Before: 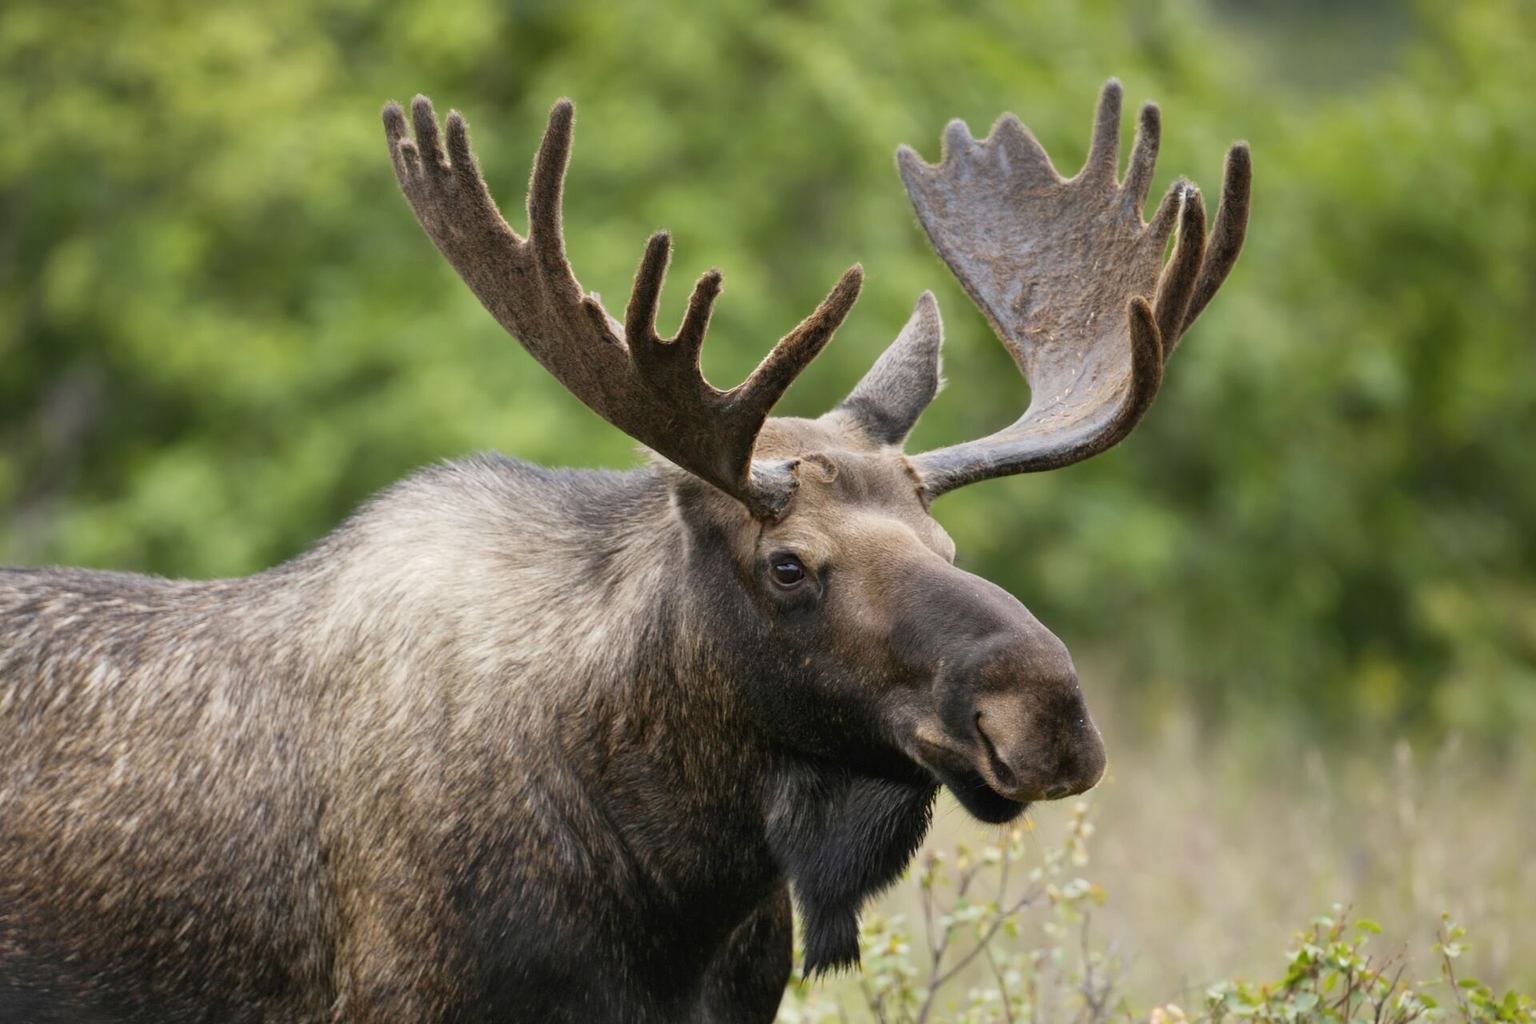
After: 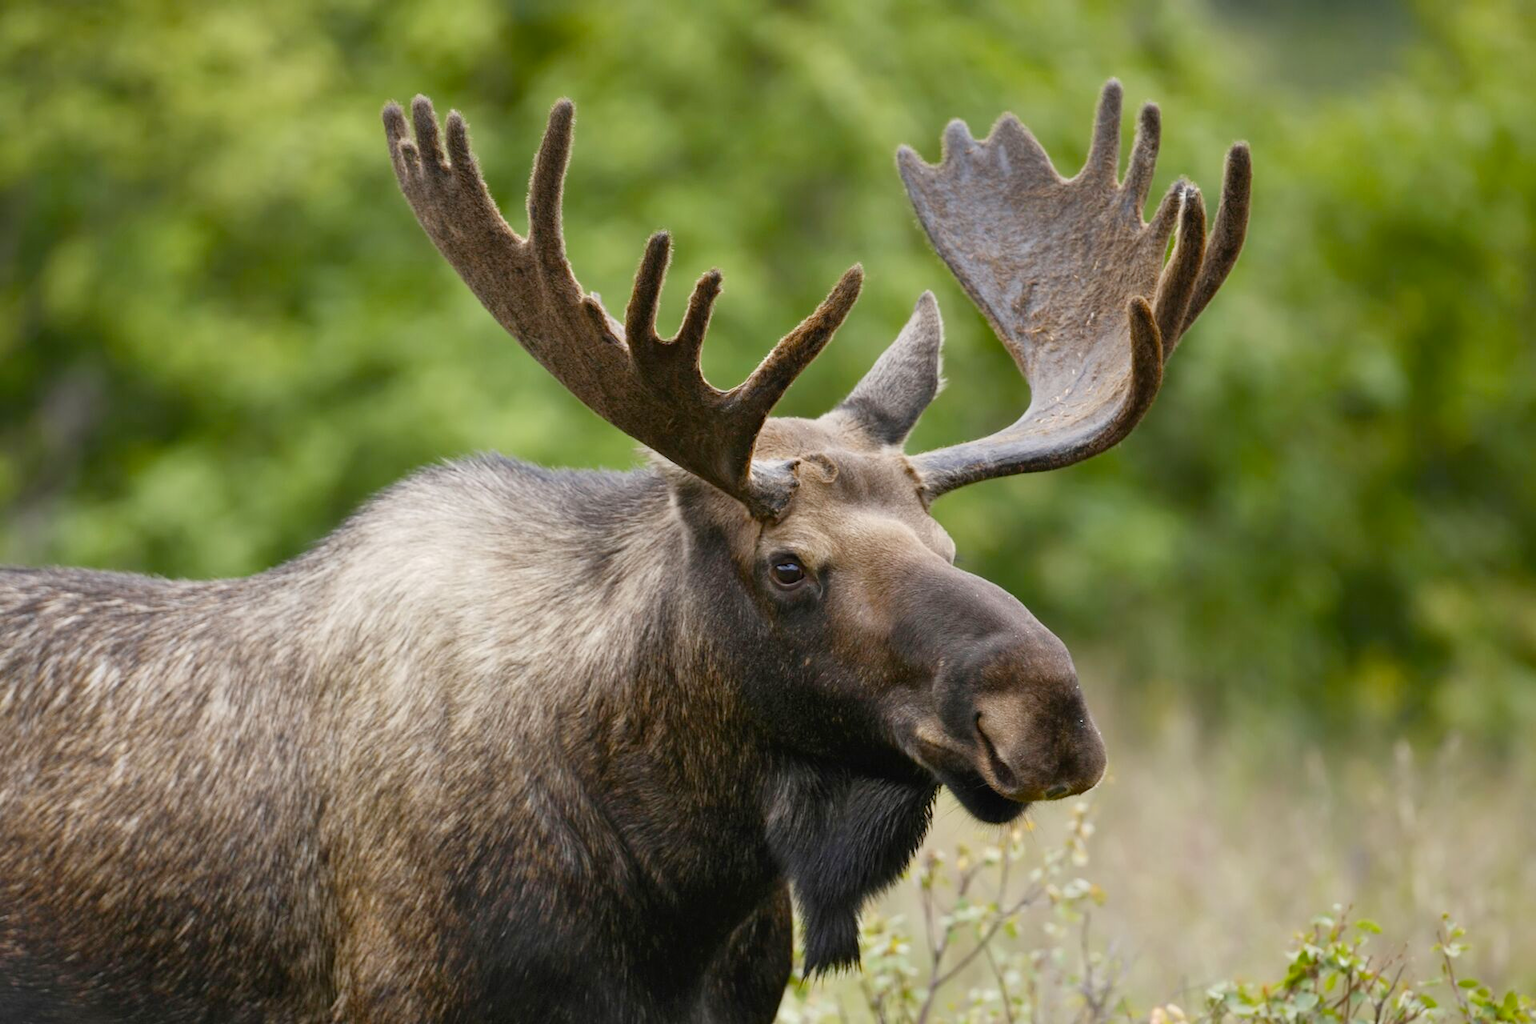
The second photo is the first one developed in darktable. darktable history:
color balance rgb: perceptual saturation grading › global saturation 20%, perceptual saturation grading › highlights -25%, perceptual saturation grading › shadows 25%
tone equalizer: on, module defaults
color calibration: illuminant same as pipeline (D50), x 0.346, y 0.359, temperature 5002.42 K
